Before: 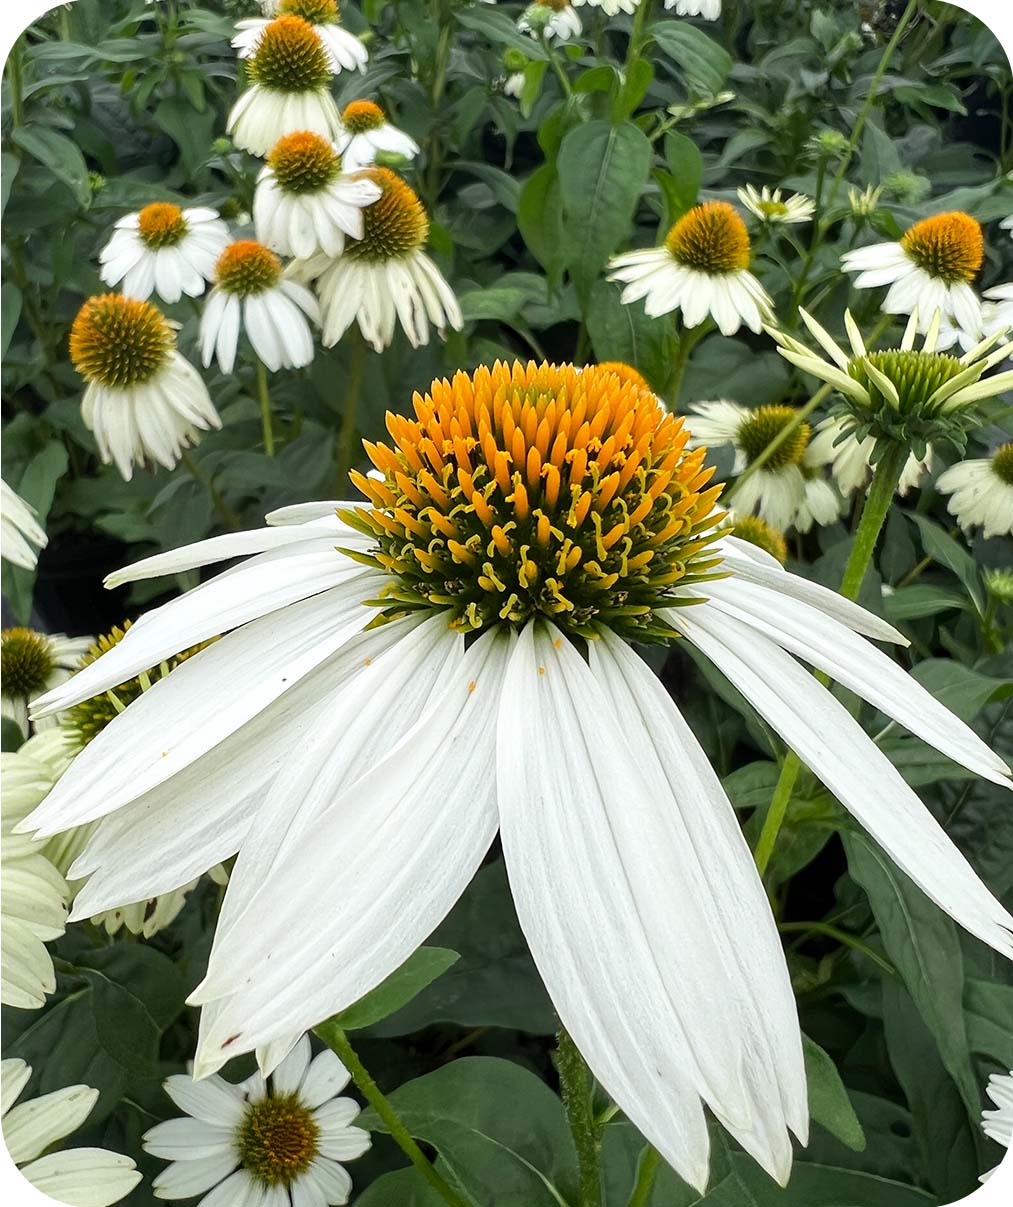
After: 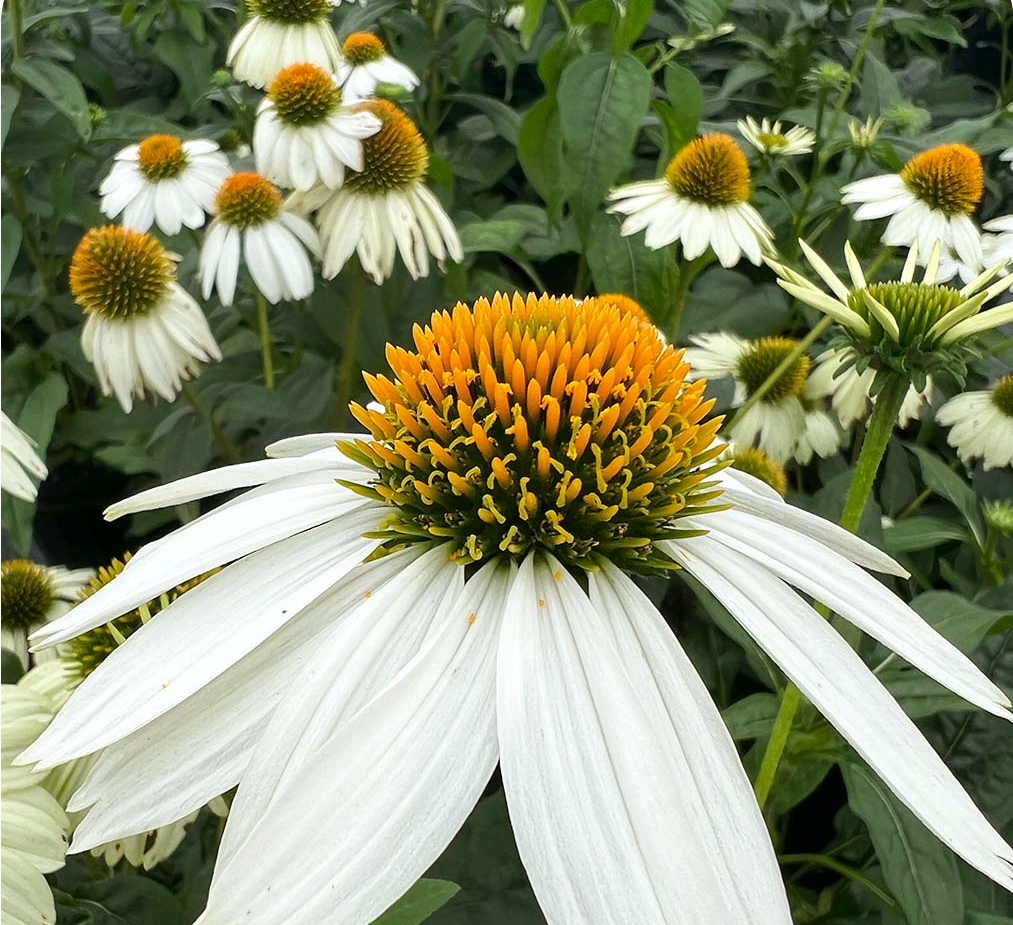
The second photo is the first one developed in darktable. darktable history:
crop: top 5.667%, bottom 17.637%
color balance: mode lift, gamma, gain (sRGB), lift [1, 0.99, 1.01, 0.992], gamma [1, 1.037, 0.974, 0.963]
